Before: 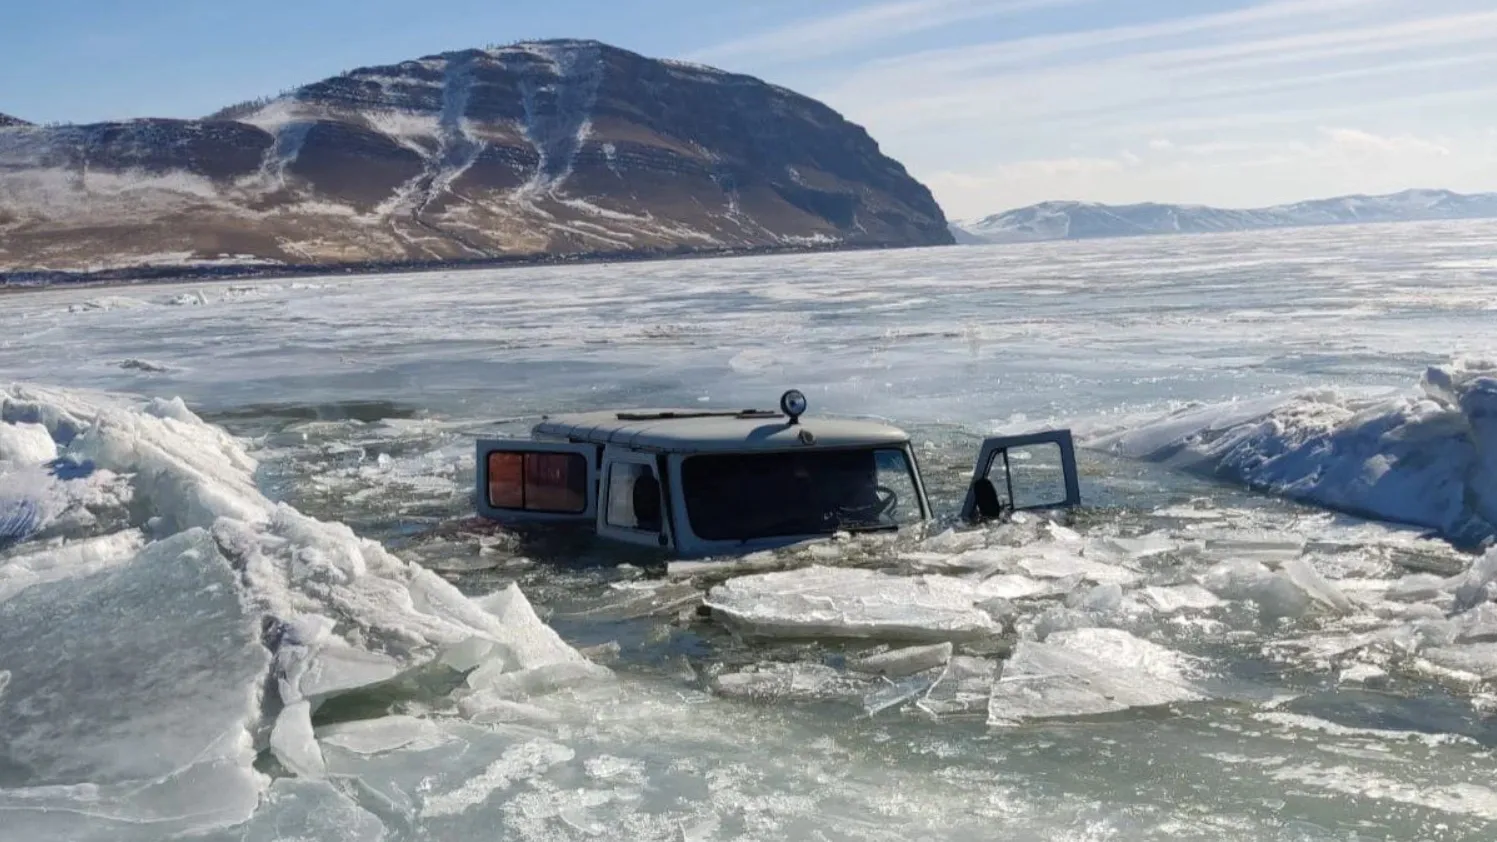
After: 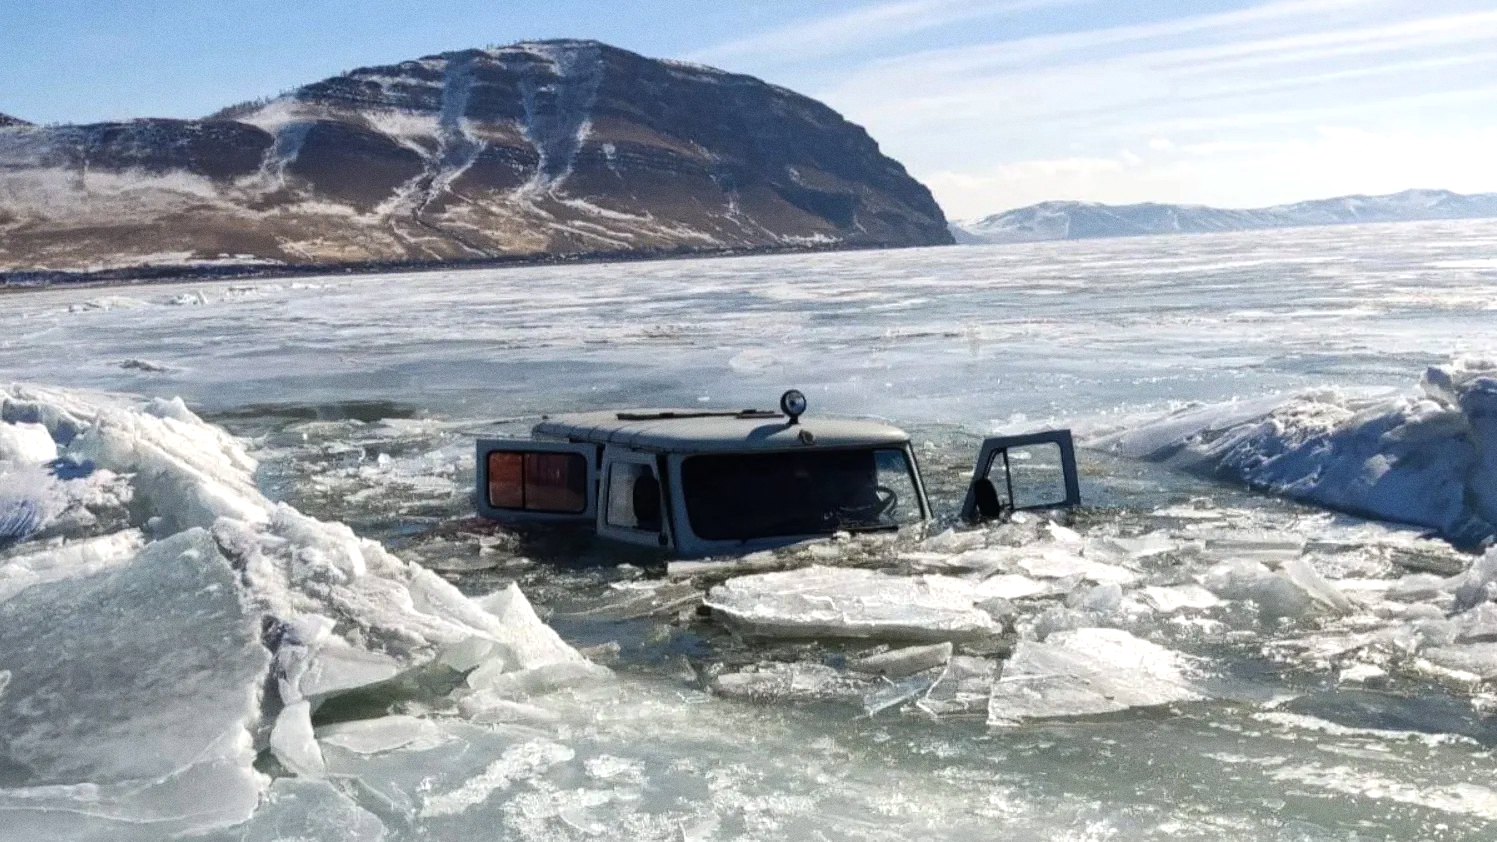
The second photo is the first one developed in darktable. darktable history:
grain: coarseness 0.09 ISO
tone equalizer: -8 EV -0.417 EV, -7 EV -0.389 EV, -6 EV -0.333 EV, -5 EV -0.222 EV, -3 EV 0.222 EV, -2 EV 0.333 EV, -1 EV 0.389 EV, +0 EV 0.417 EV, edges refinement/feathering 500, mask exposure compensation -1.57 EV, preserve details no
